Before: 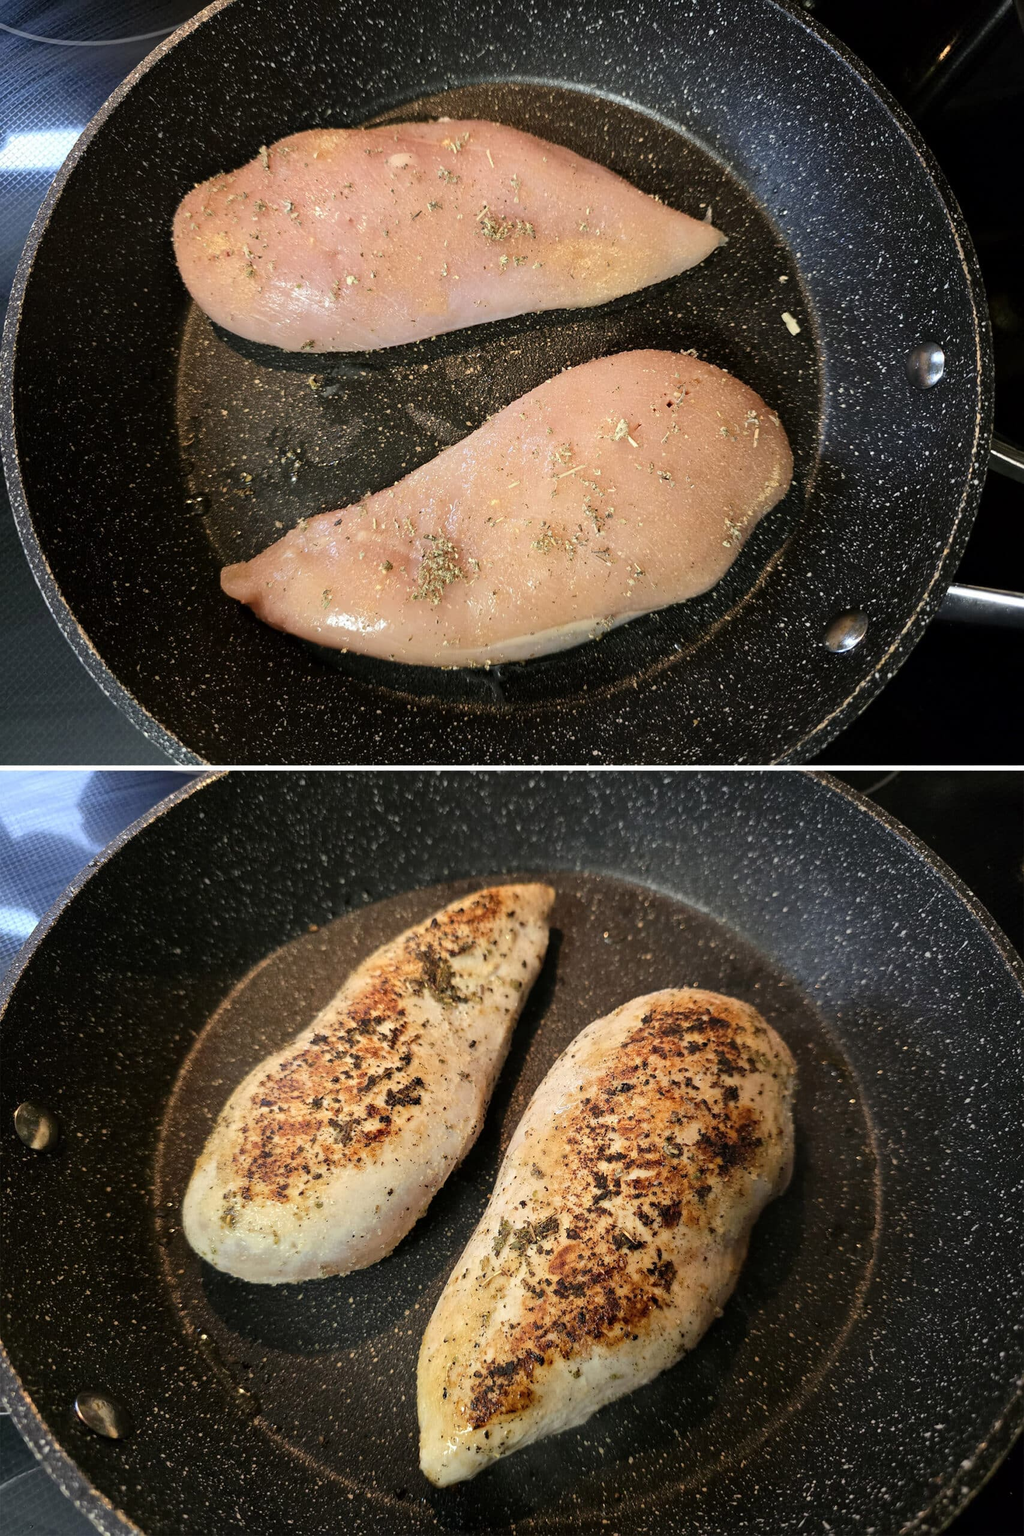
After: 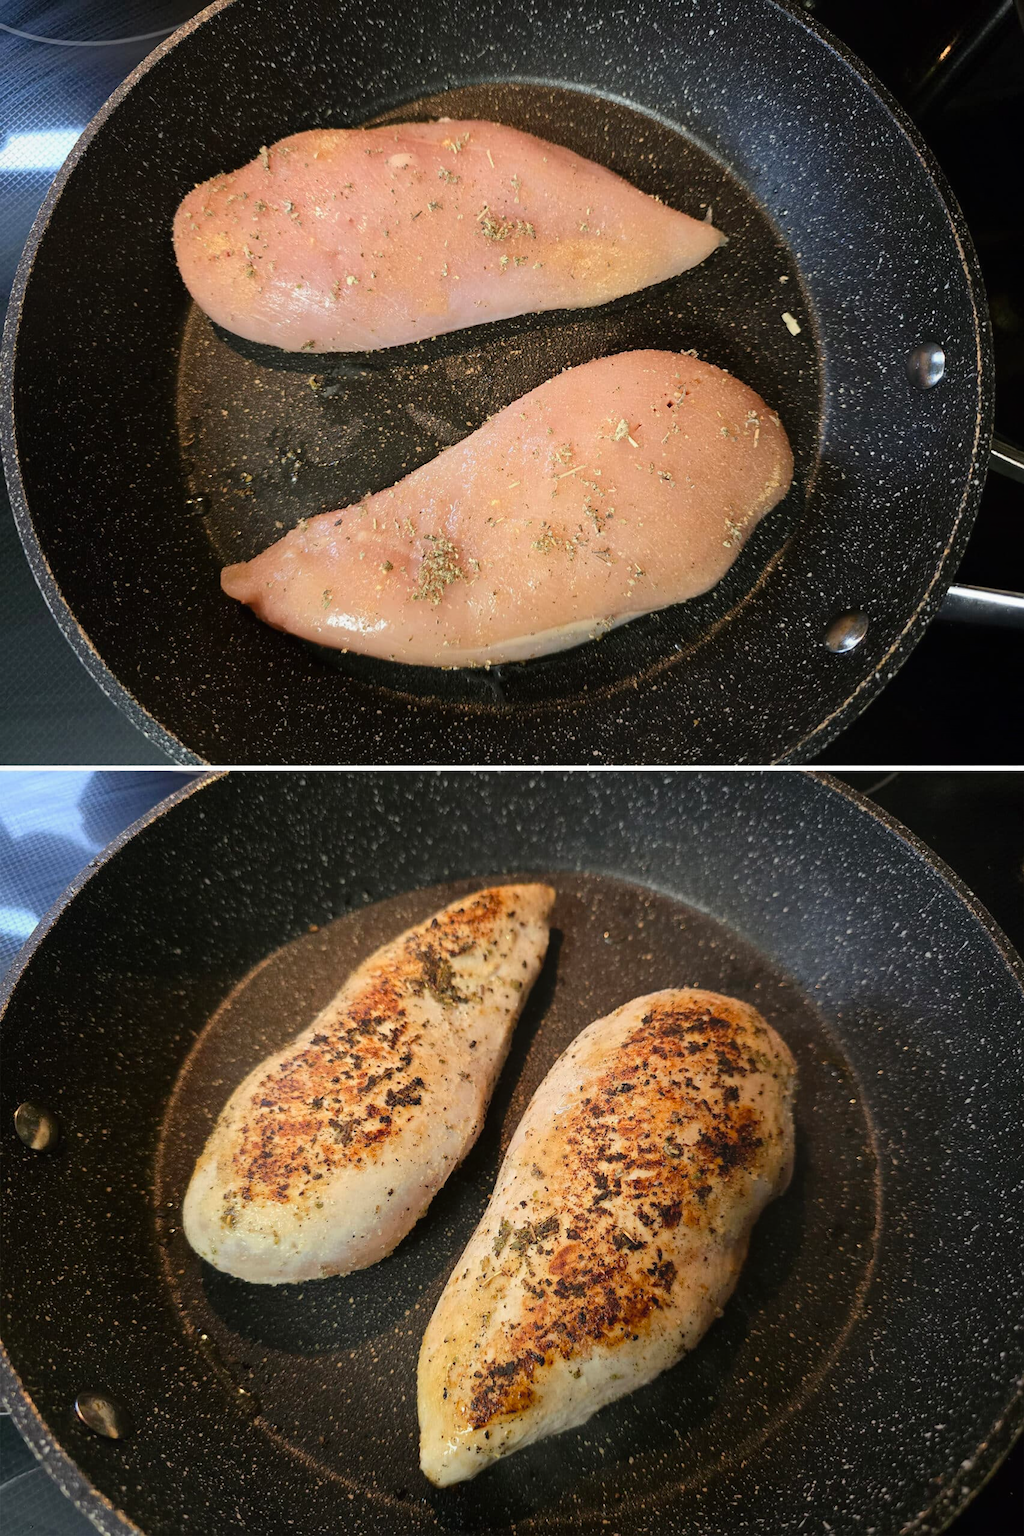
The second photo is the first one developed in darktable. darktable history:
exposure: compensate highlight preservation false
contrast equalizer: octaves 7, y [[0.6 ×6], [0.55 ×6], [0 ×6], [0 ×6], [0 ×6]], mix -0.3
